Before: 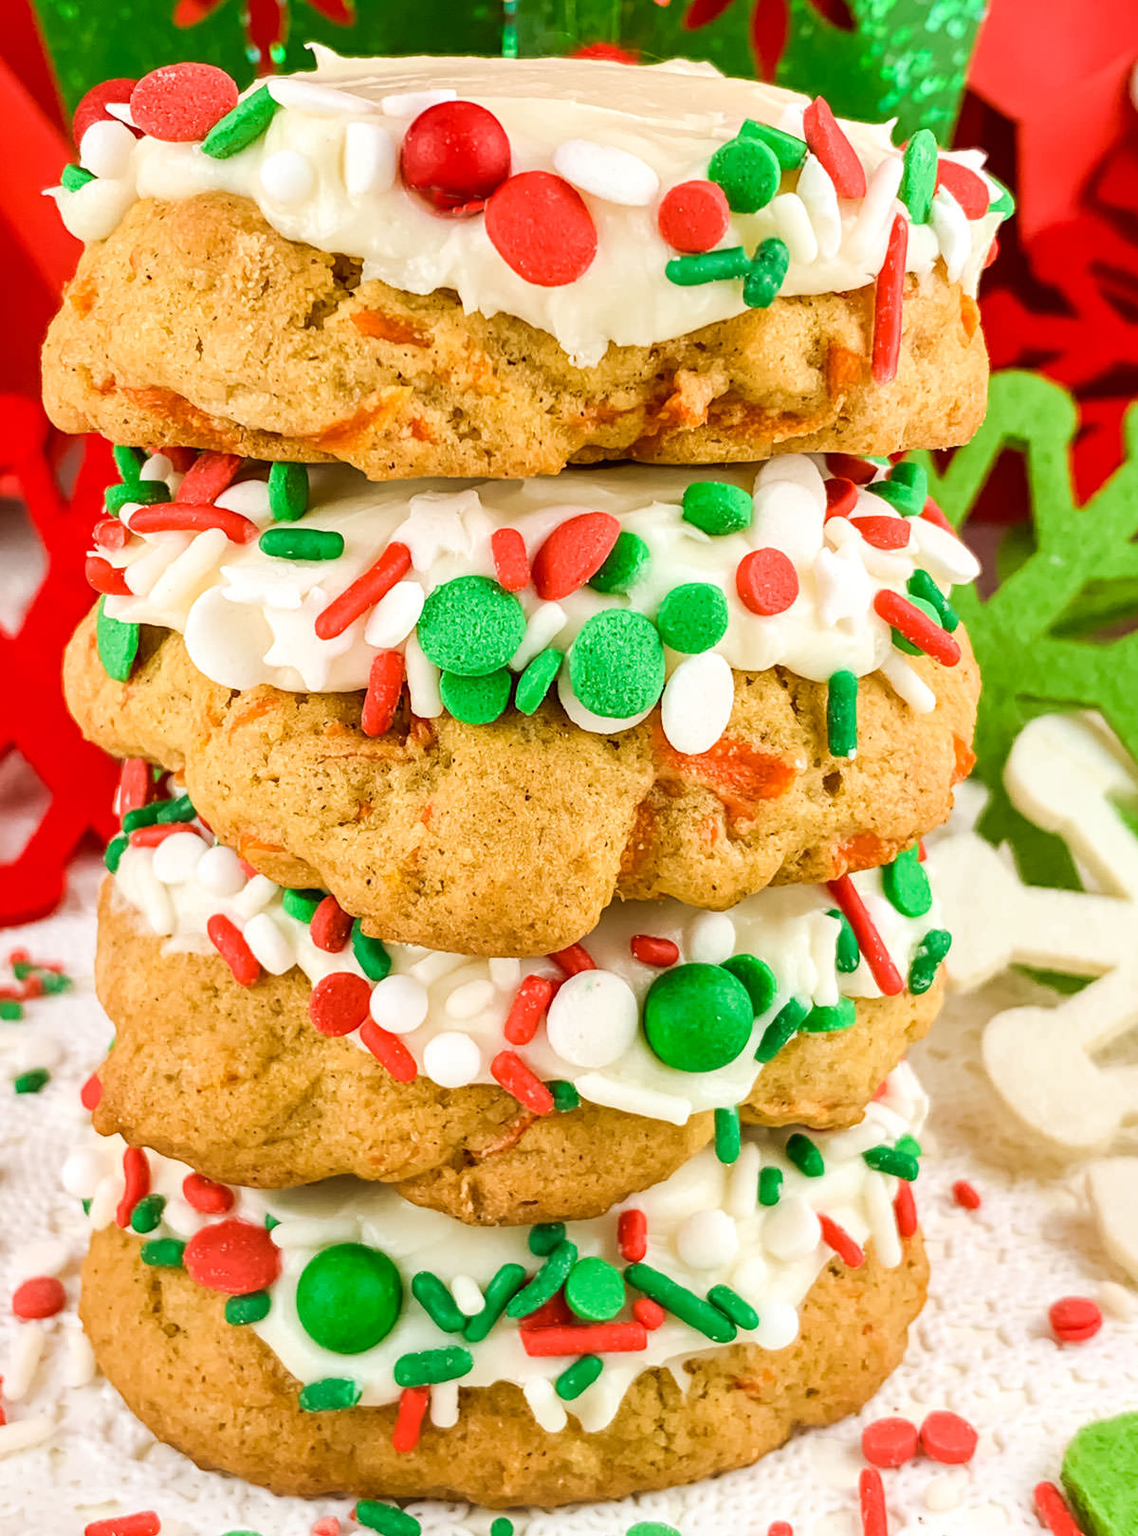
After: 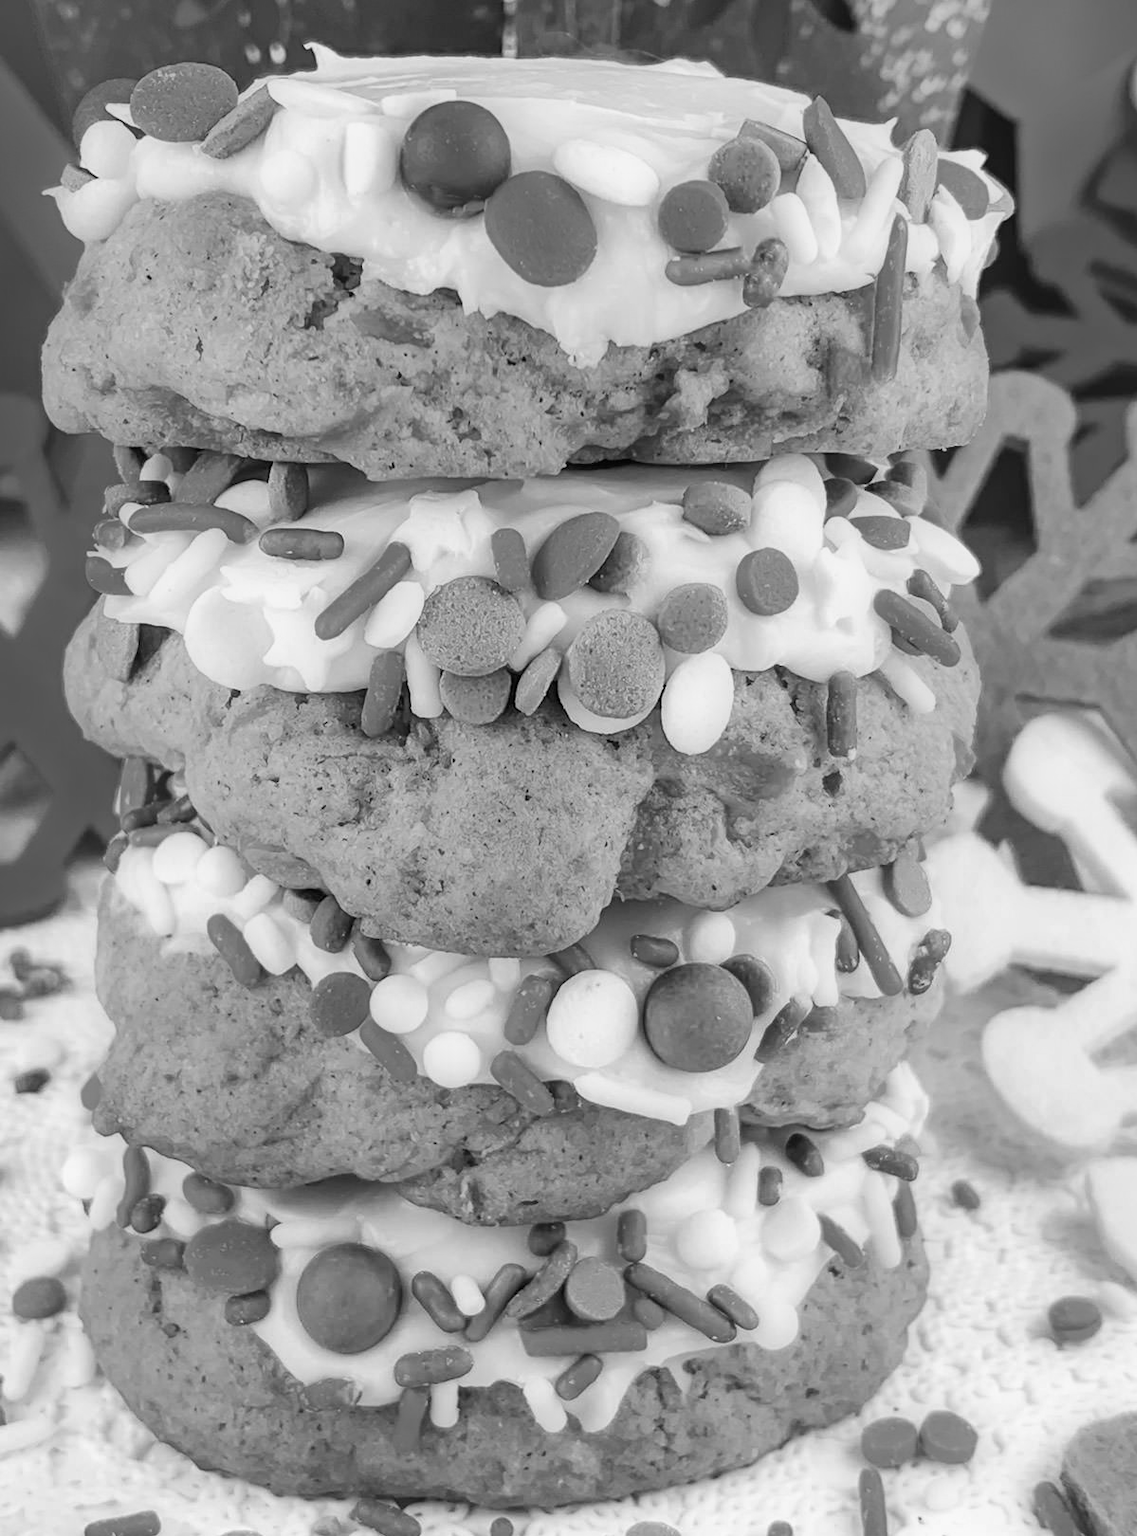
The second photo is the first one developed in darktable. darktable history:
color correction: highlights a* 0.162, highlights b* 29.53, shadows a* -0.162, shadows b* 21.09
monochrome: size 1
